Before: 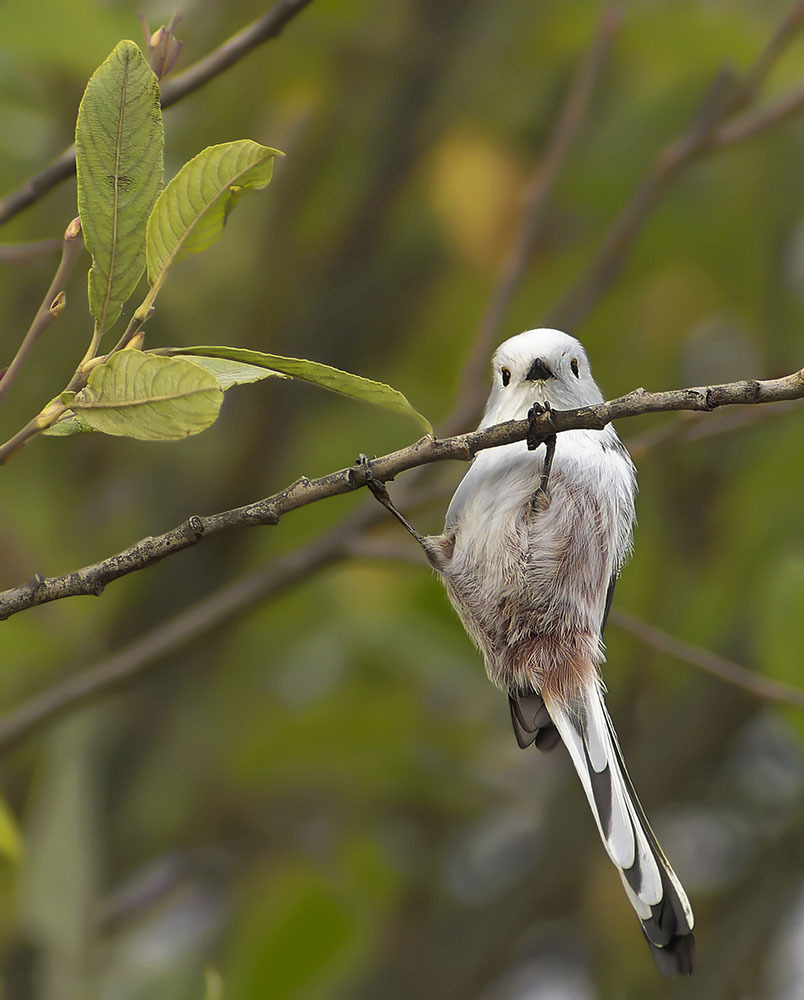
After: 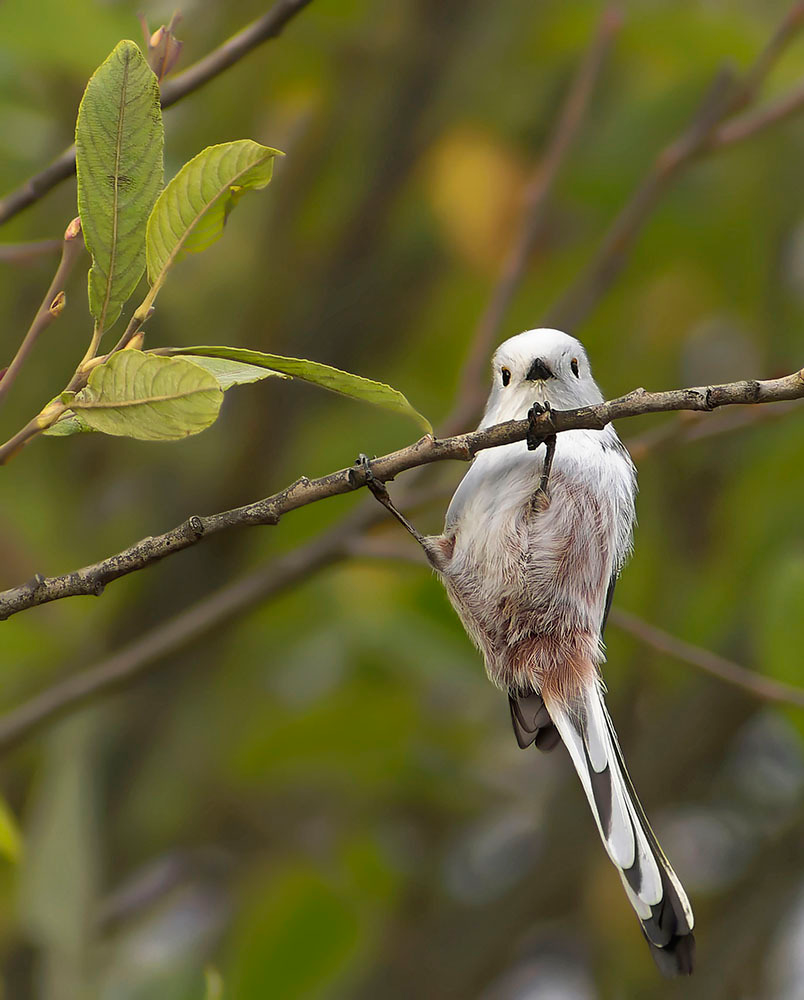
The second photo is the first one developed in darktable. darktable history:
shadows and highlights: shadows -21.42, highlights 98.7, soften with gaussian
